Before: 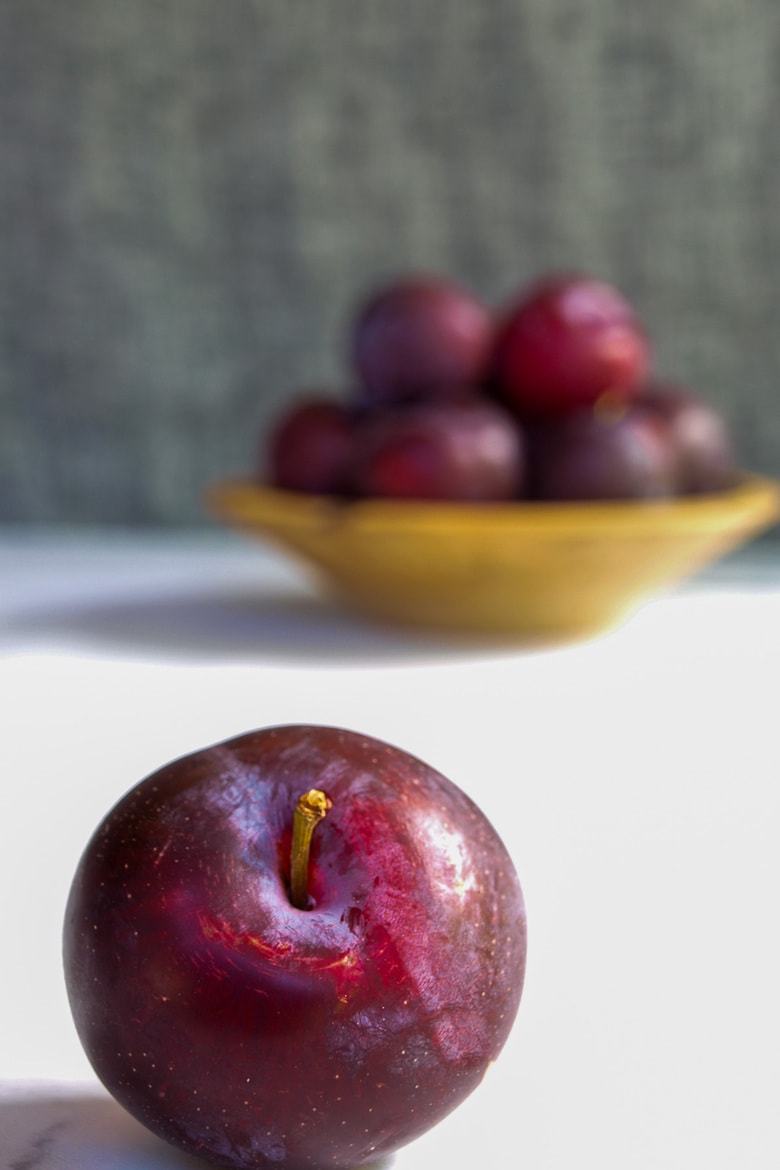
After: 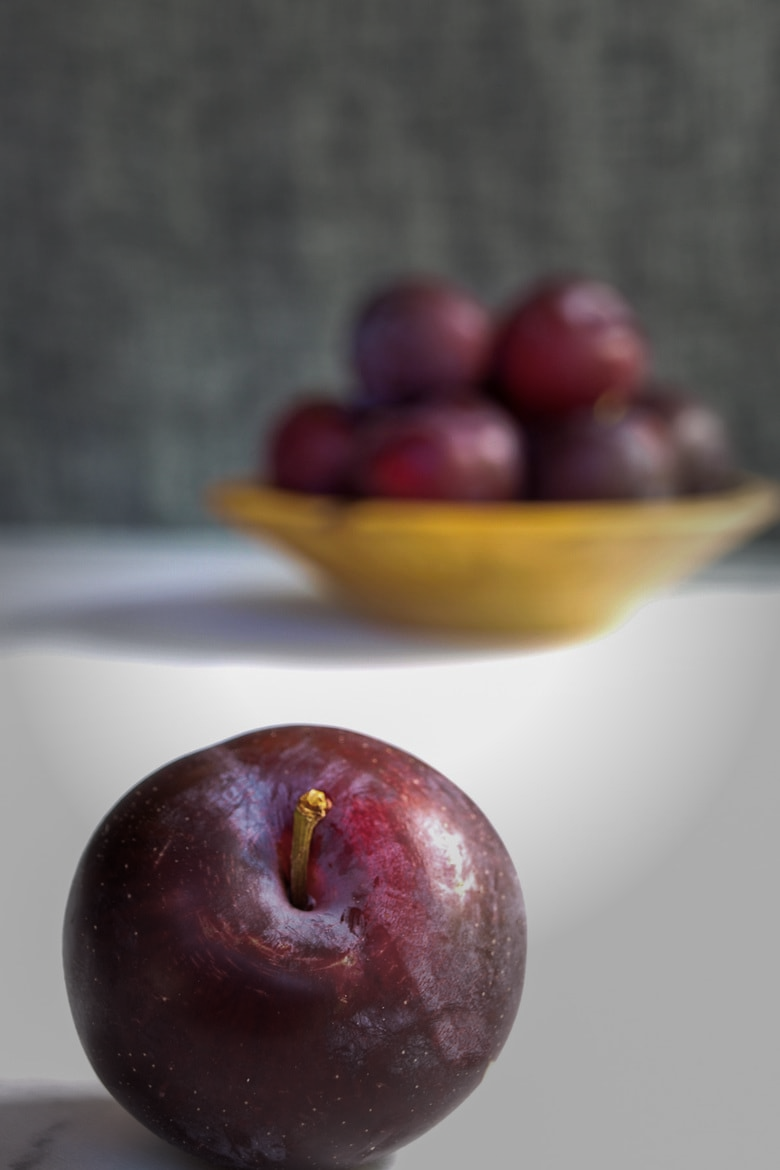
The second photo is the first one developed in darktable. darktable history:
exposure: compensate highlight preservation false
vignetting: fall-off start 31.36%, fall-off radius 35.57%
